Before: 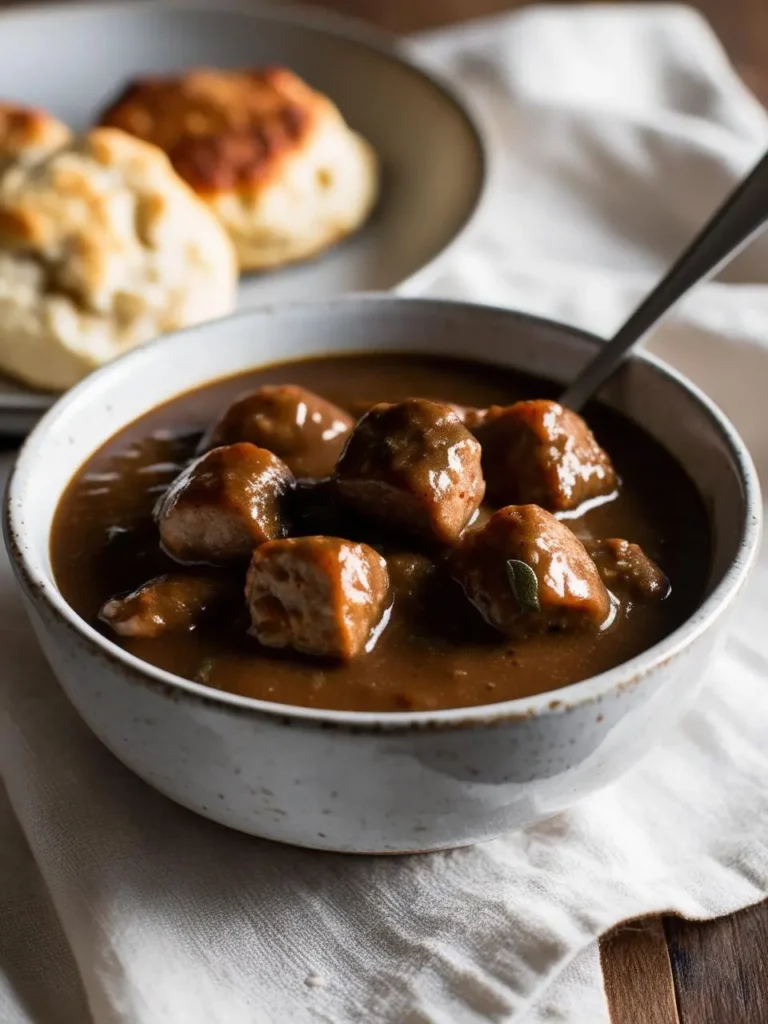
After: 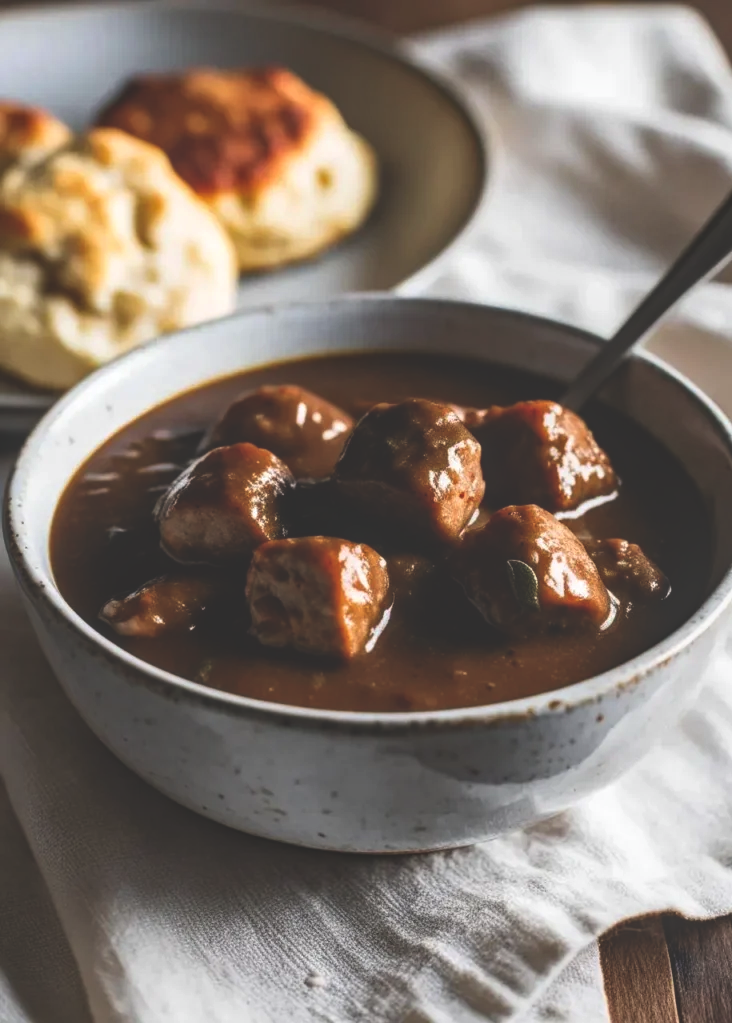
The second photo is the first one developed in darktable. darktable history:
exposure: black level correction -0.063, exposure -0.05 EV, compensate highlight preservation false
local contrast: on, module defaults
contrast brightness saturation: contrast 0.121, brightness -0.121, saturation 0.196
crop: right 4.576%, bottom 0.049%
haze removal: compatibility mode true, adaptive false
